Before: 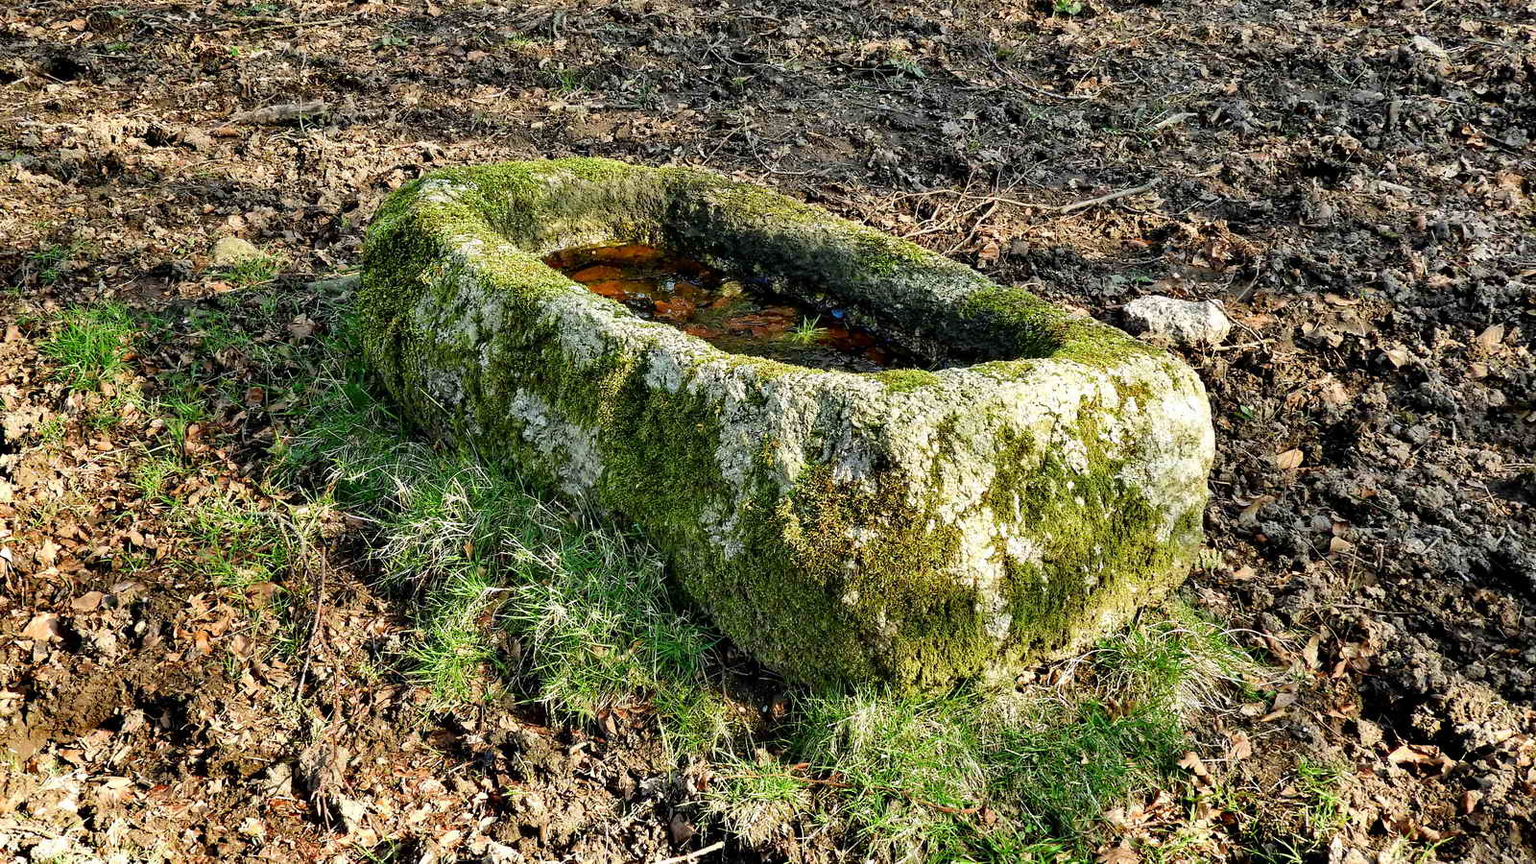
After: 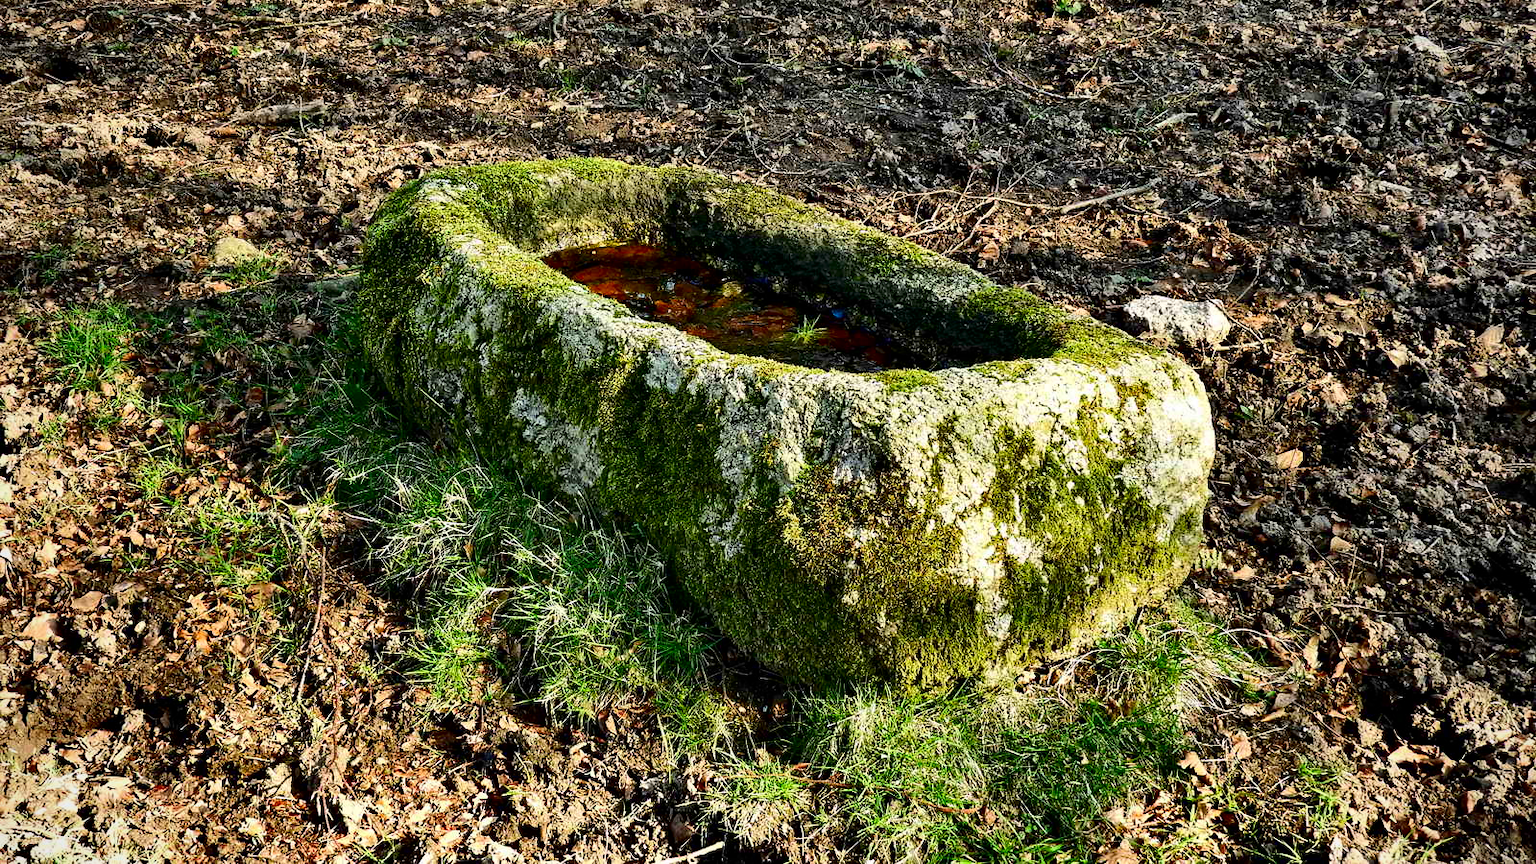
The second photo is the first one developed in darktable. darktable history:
vignetting: fall-off radius 81.94%
contrast brightness saturation: contrast 0.21, brightness -0.11, saturation 0.21
